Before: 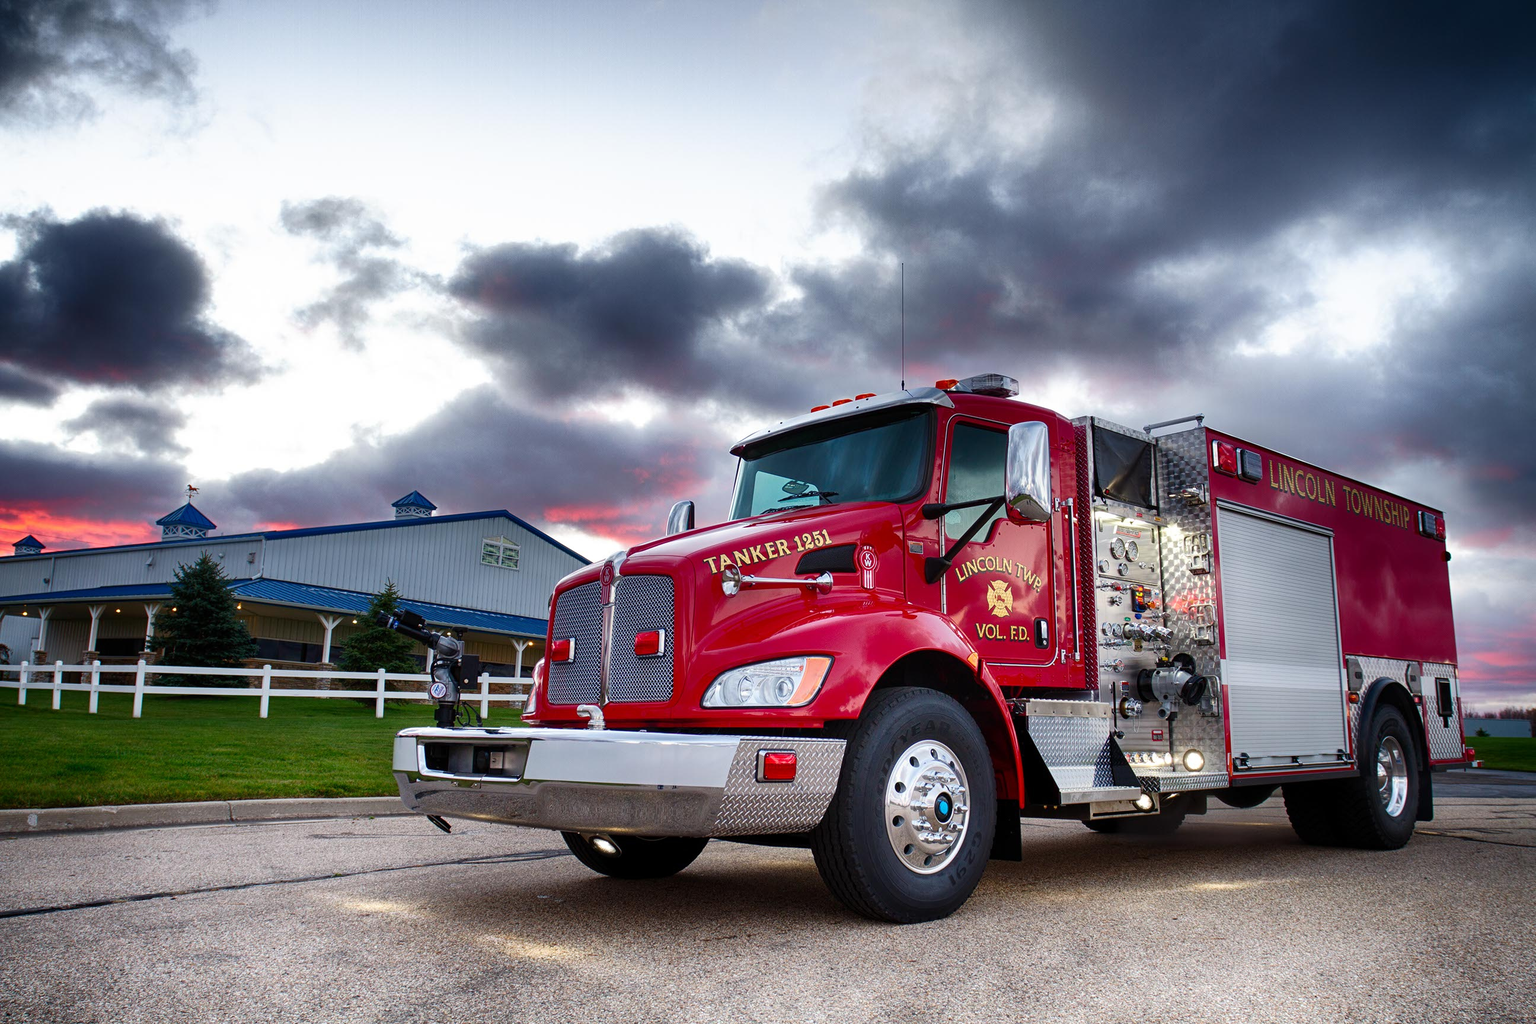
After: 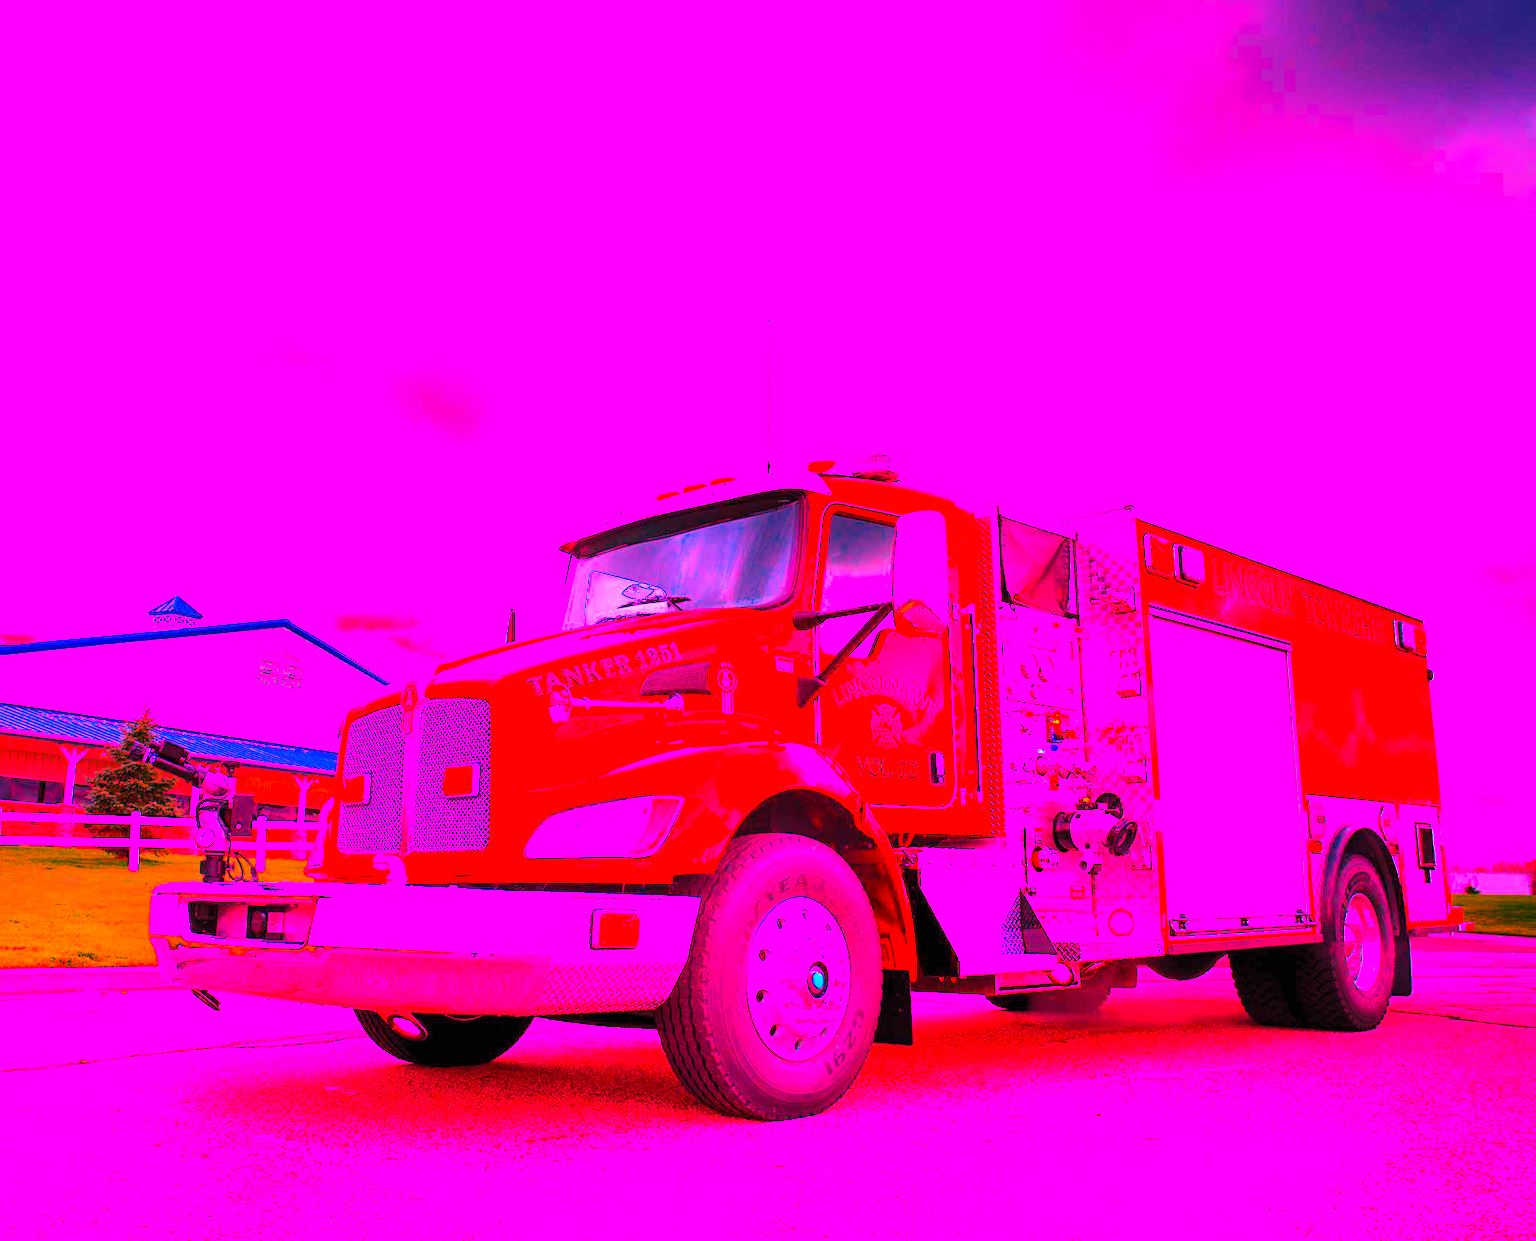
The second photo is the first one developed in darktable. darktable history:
color balance rgb: perceptual saturation grading › global saturation 25%, perceptual brilliance grading › mid-tones 10%, perceptual brilliance grading › shadows 15%, global vibrance 20%
white balance: red 4.26, blue 1.802
crop: left 17.582%, bottom 0.031%
exposure: black level correction 0, exposure 1.1 EV, compensate exposure bias true, compensate highlight preservation false
